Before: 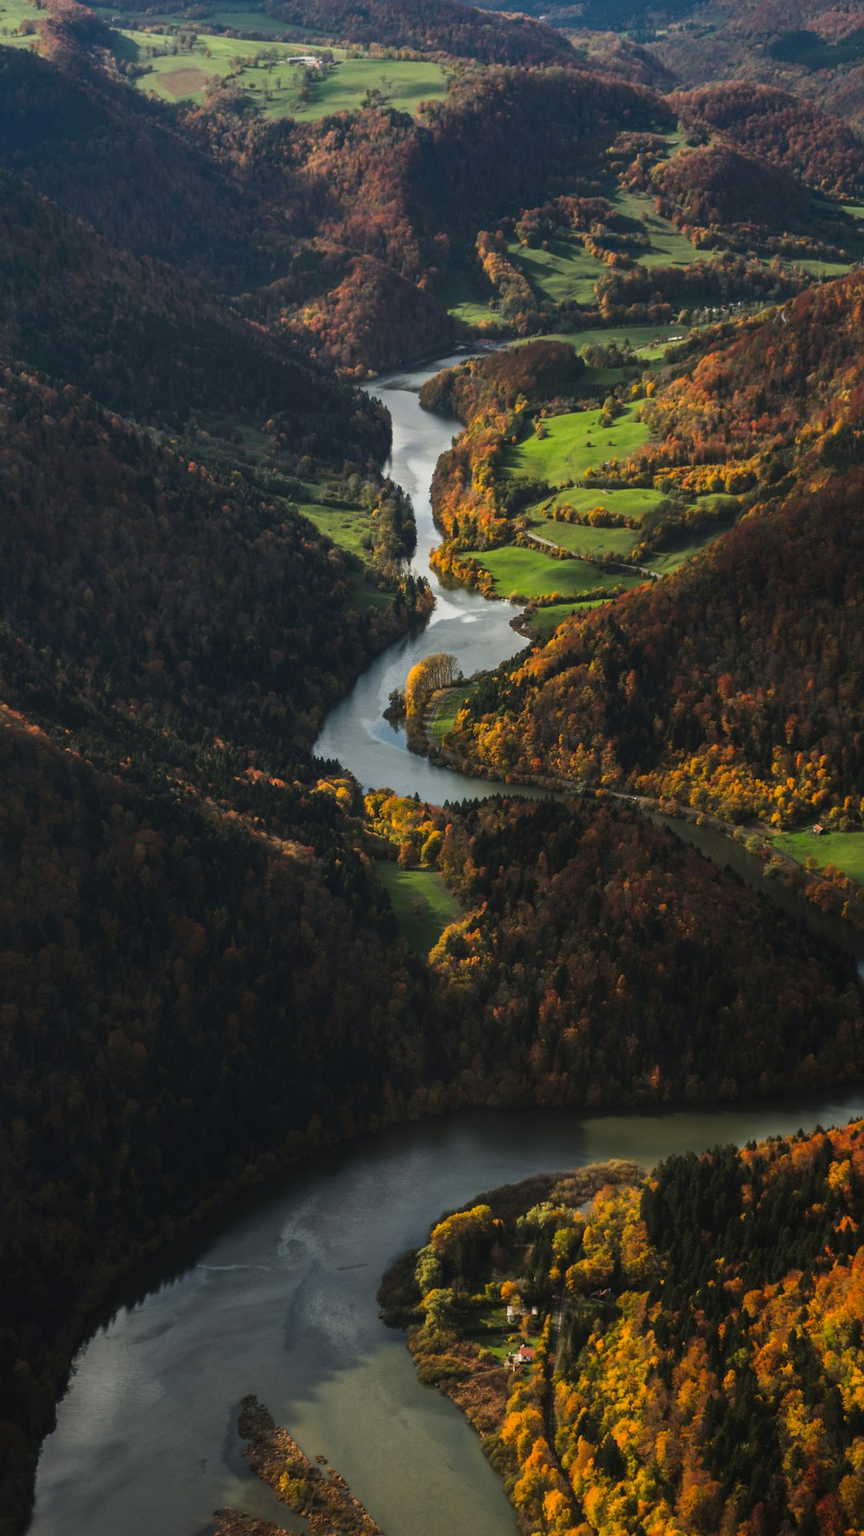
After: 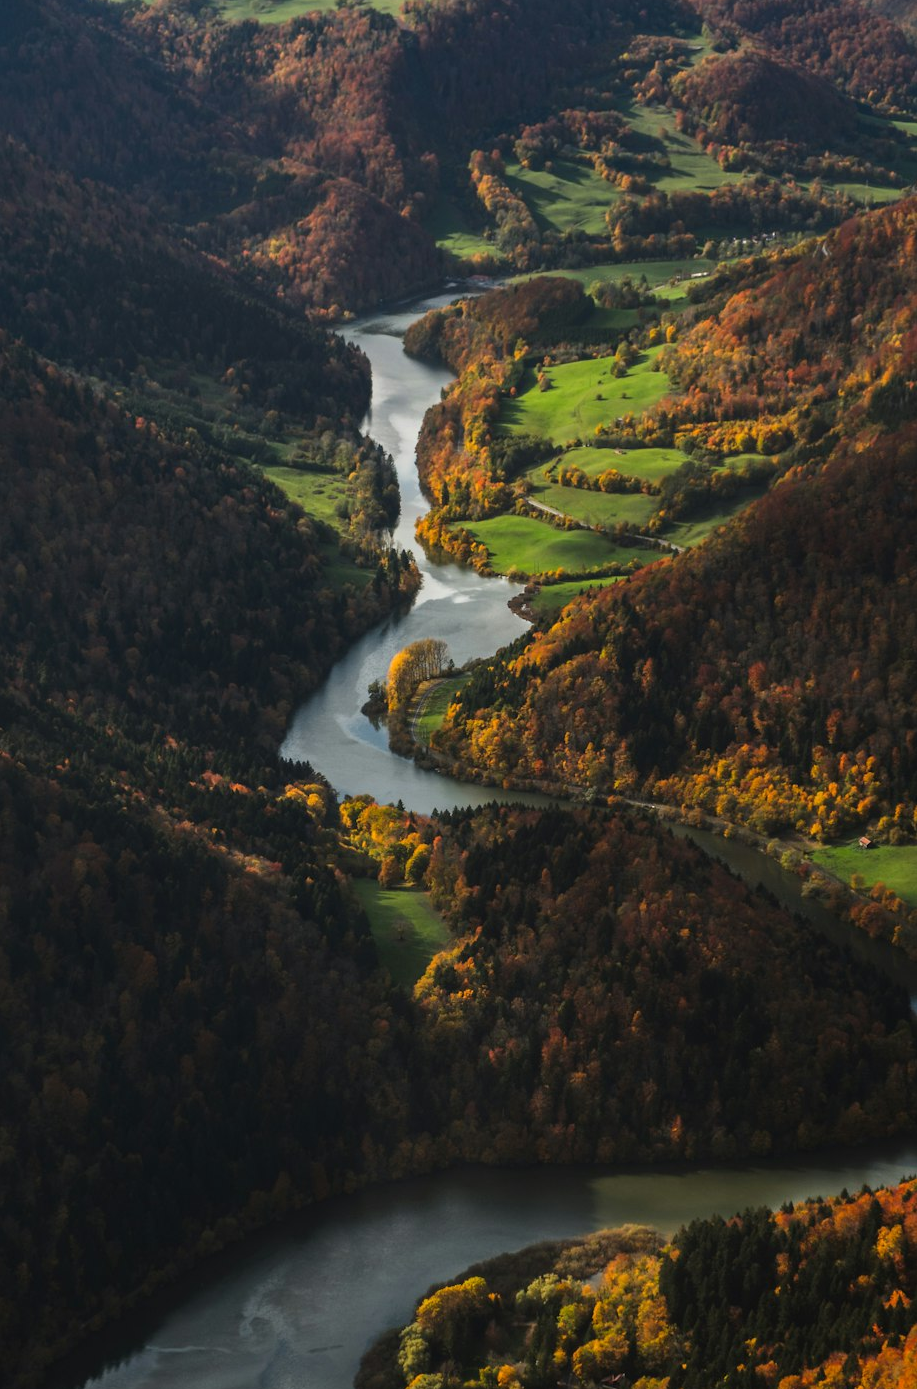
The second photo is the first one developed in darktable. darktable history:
crop: left 8.263%, top 6.592%, bottom 15.223%
